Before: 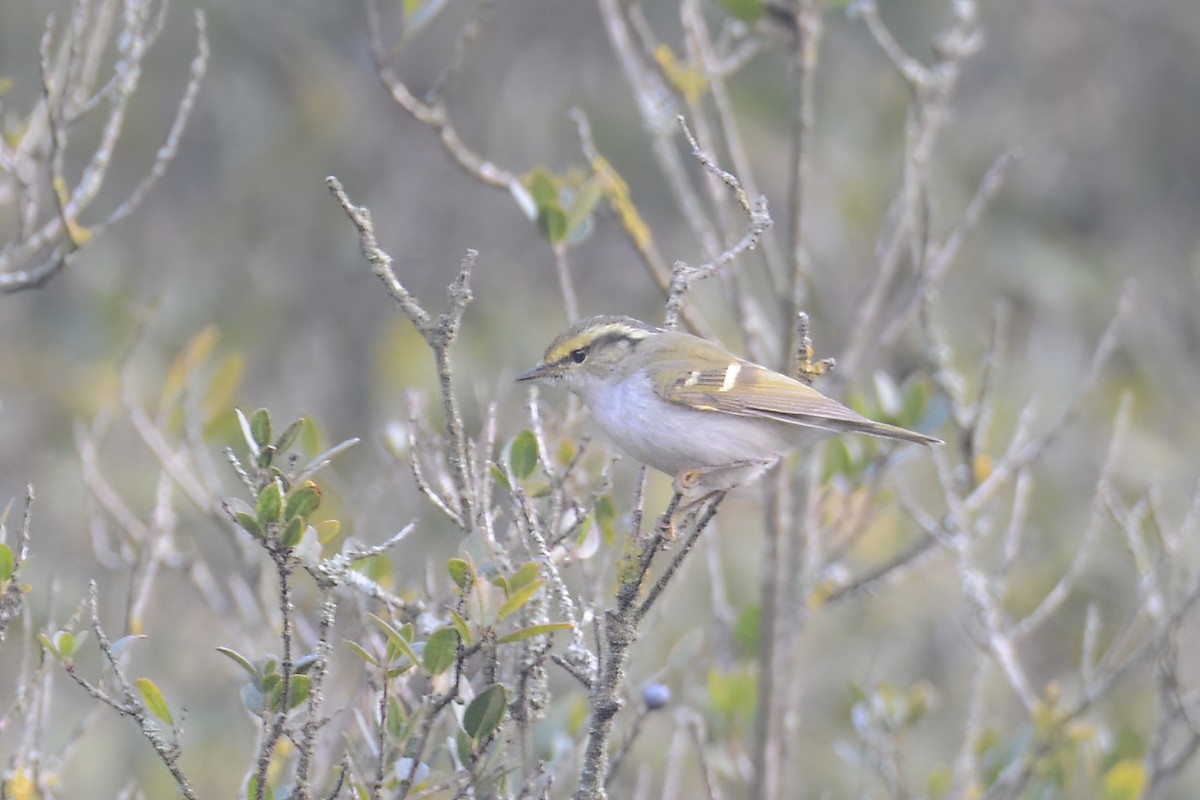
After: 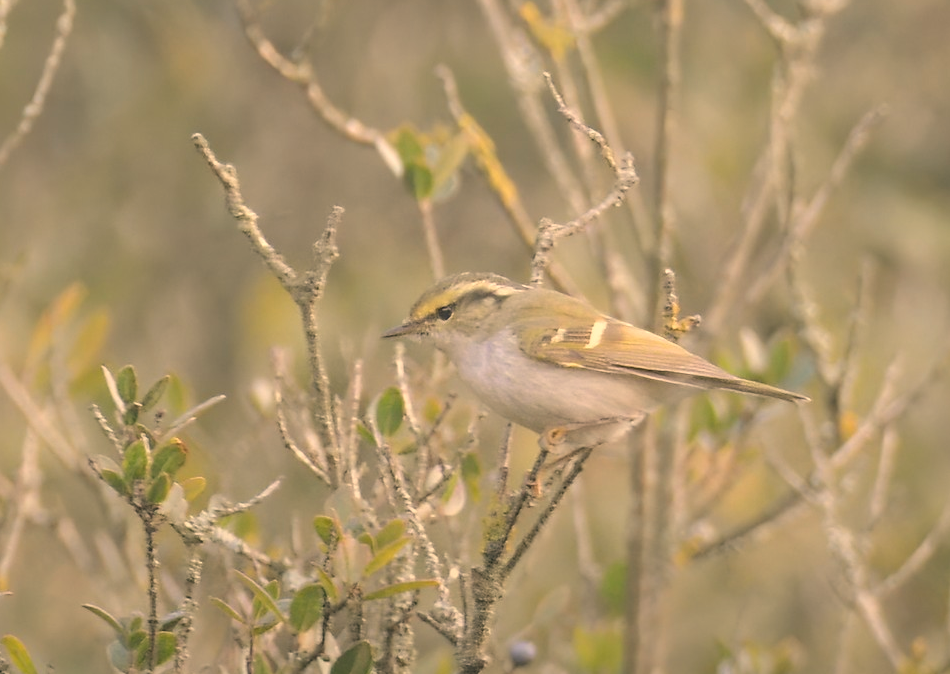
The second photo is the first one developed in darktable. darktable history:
crop: left 11.225%, top 5.381%, right 9.565%, bottom 10.314%
color correction: highlights a* 4.02, highlights b* 4.98, shadows a* -7.55, shadows b* 4.98
graduated density: rotation -180°, offset 24.95
white balance: red 1.138, green 0.996, blue 0.812
